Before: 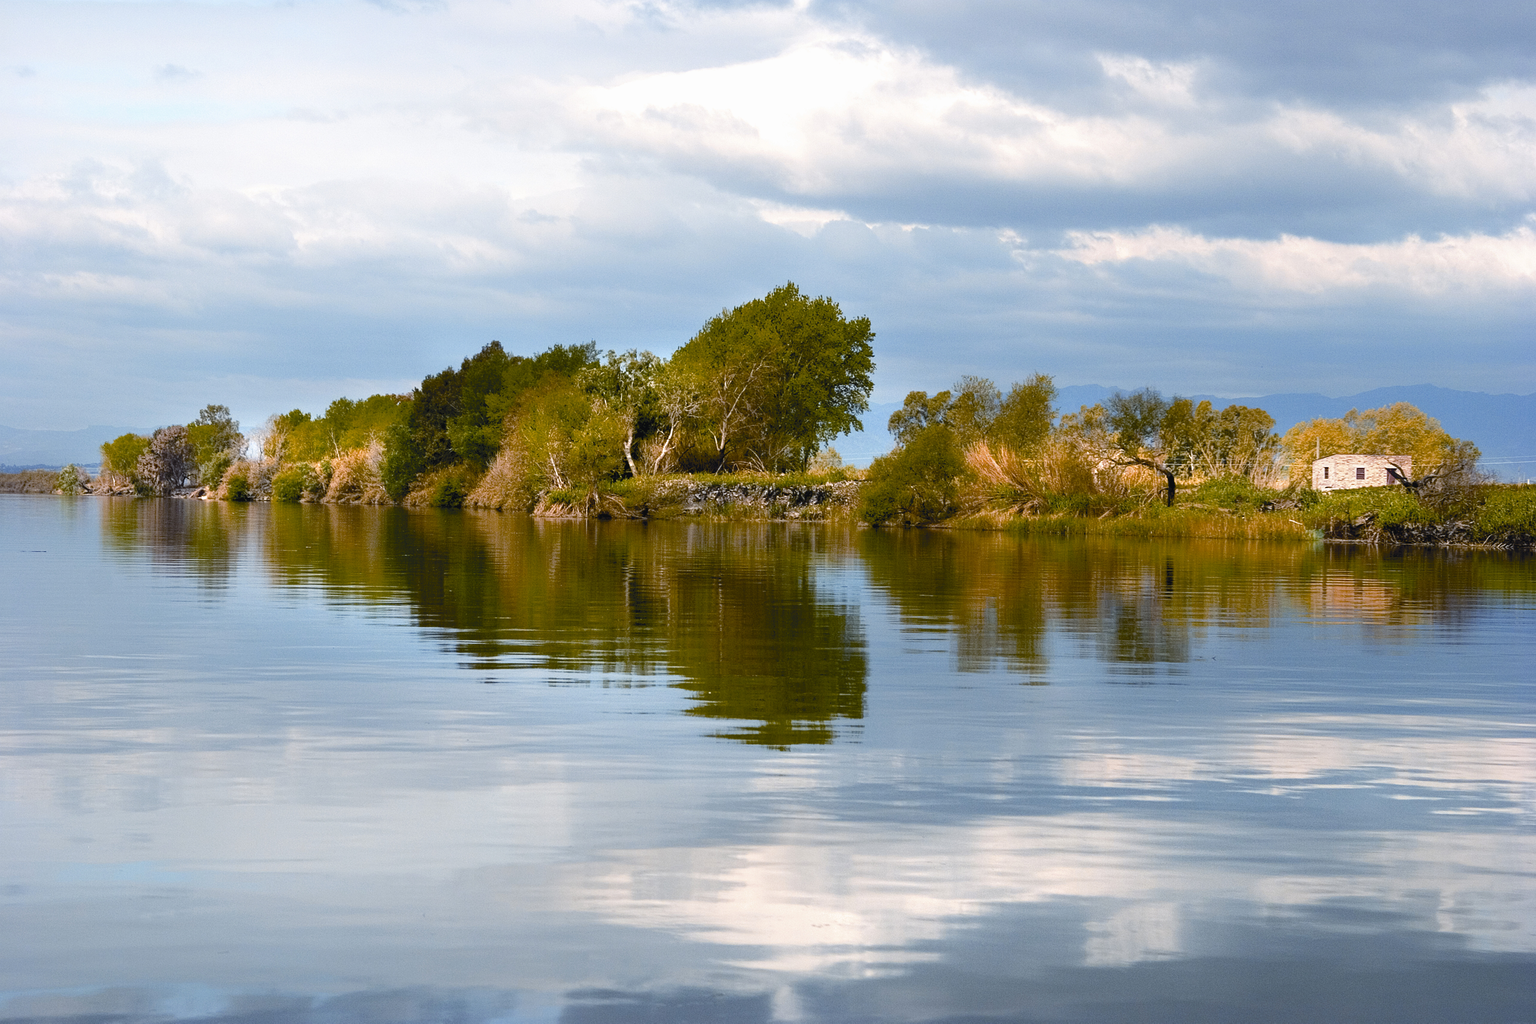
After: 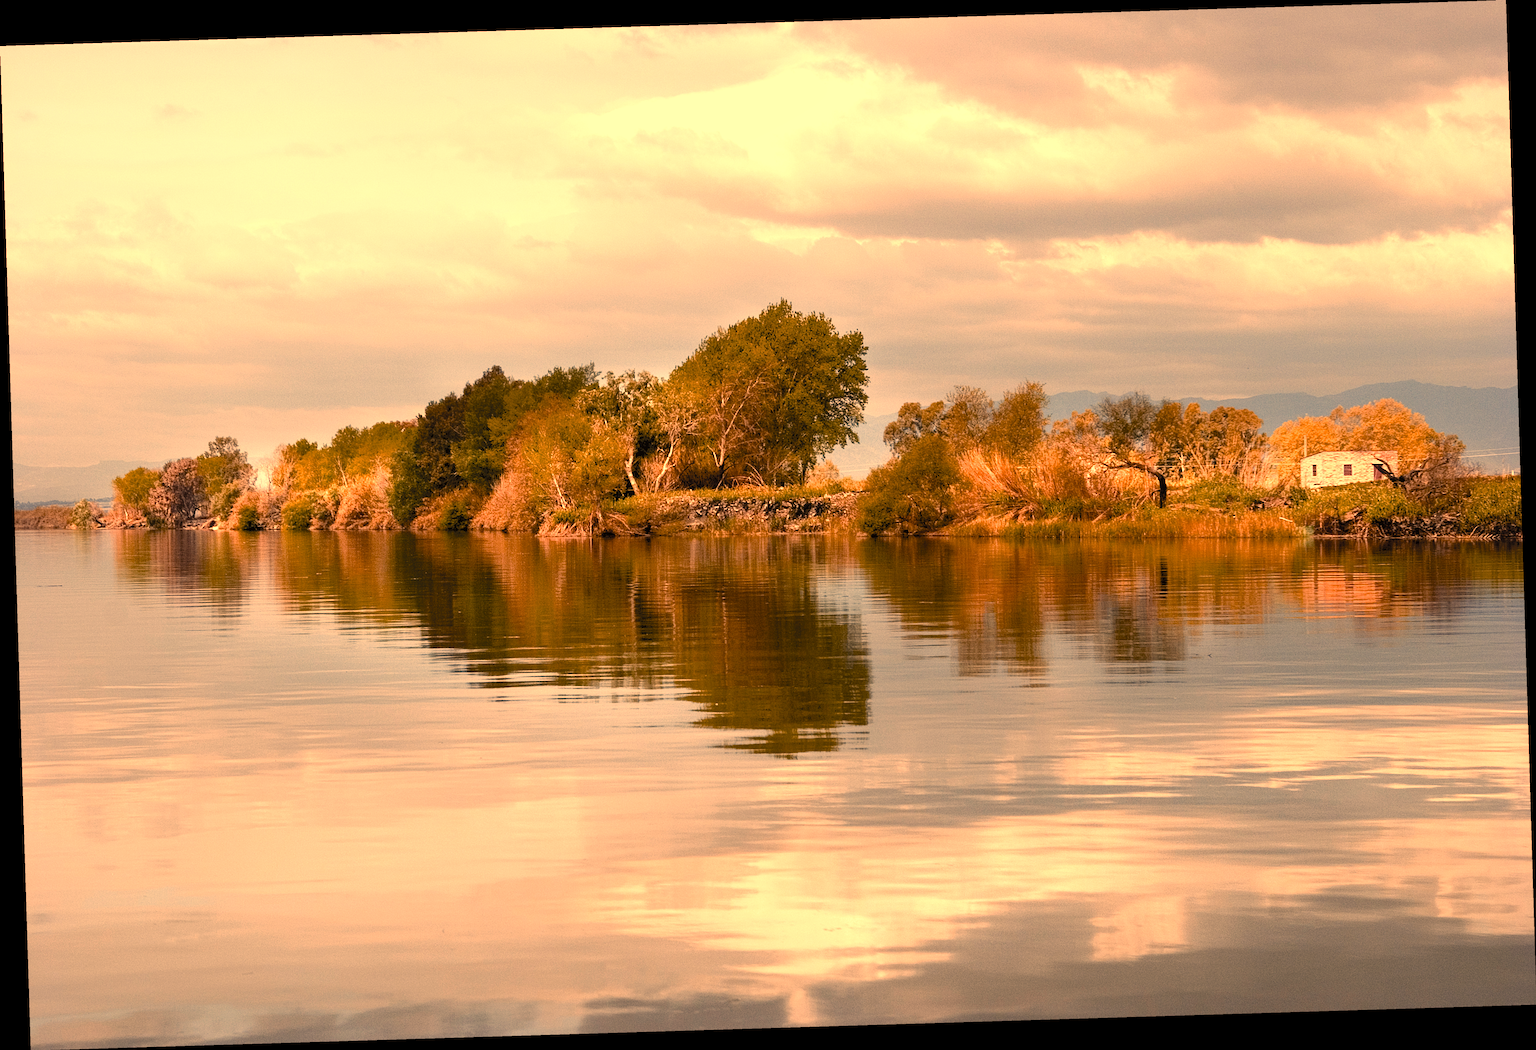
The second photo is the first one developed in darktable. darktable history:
local contrast: highlights 100%, shadows 100%, detail 120%, midtone range 0.2
rotate and perspective: rotation -1.75°, automatic cropping off
white balance: red 1.467, blue 0.684
